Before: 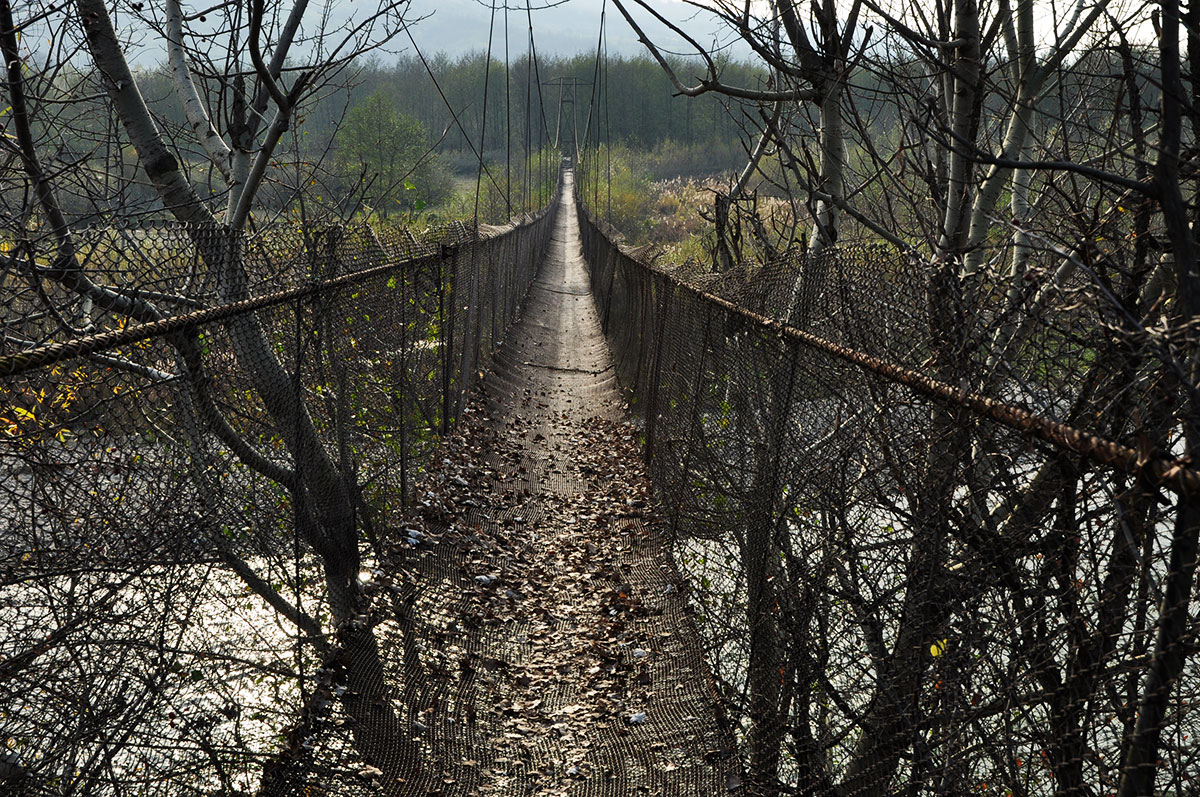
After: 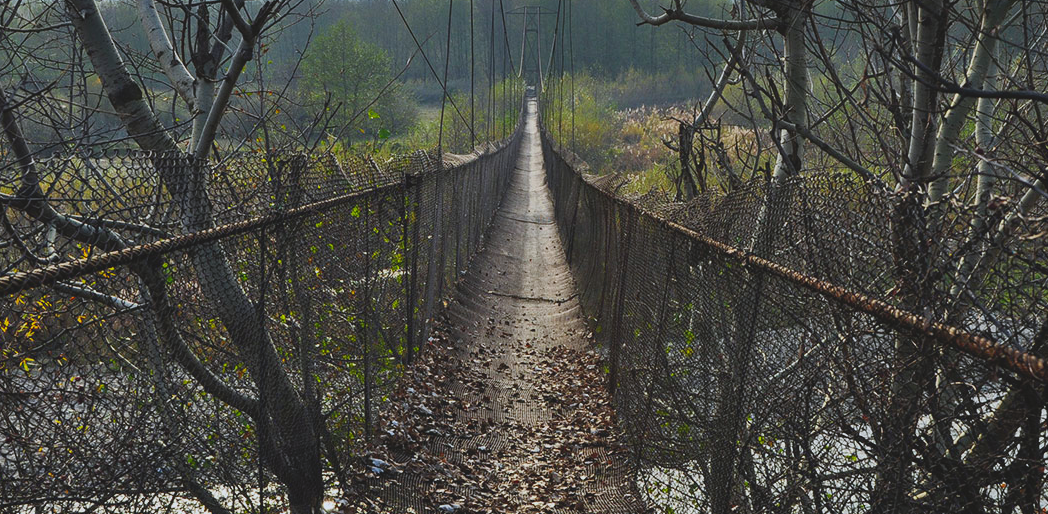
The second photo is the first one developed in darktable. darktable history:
crop: left 3.015%, top 8.969%, right 9.647%, bottom 26.457%
white balance: red 0.974, blue 1.044
contrast brightness saturation: contrast -0.19, saturation 0.19
